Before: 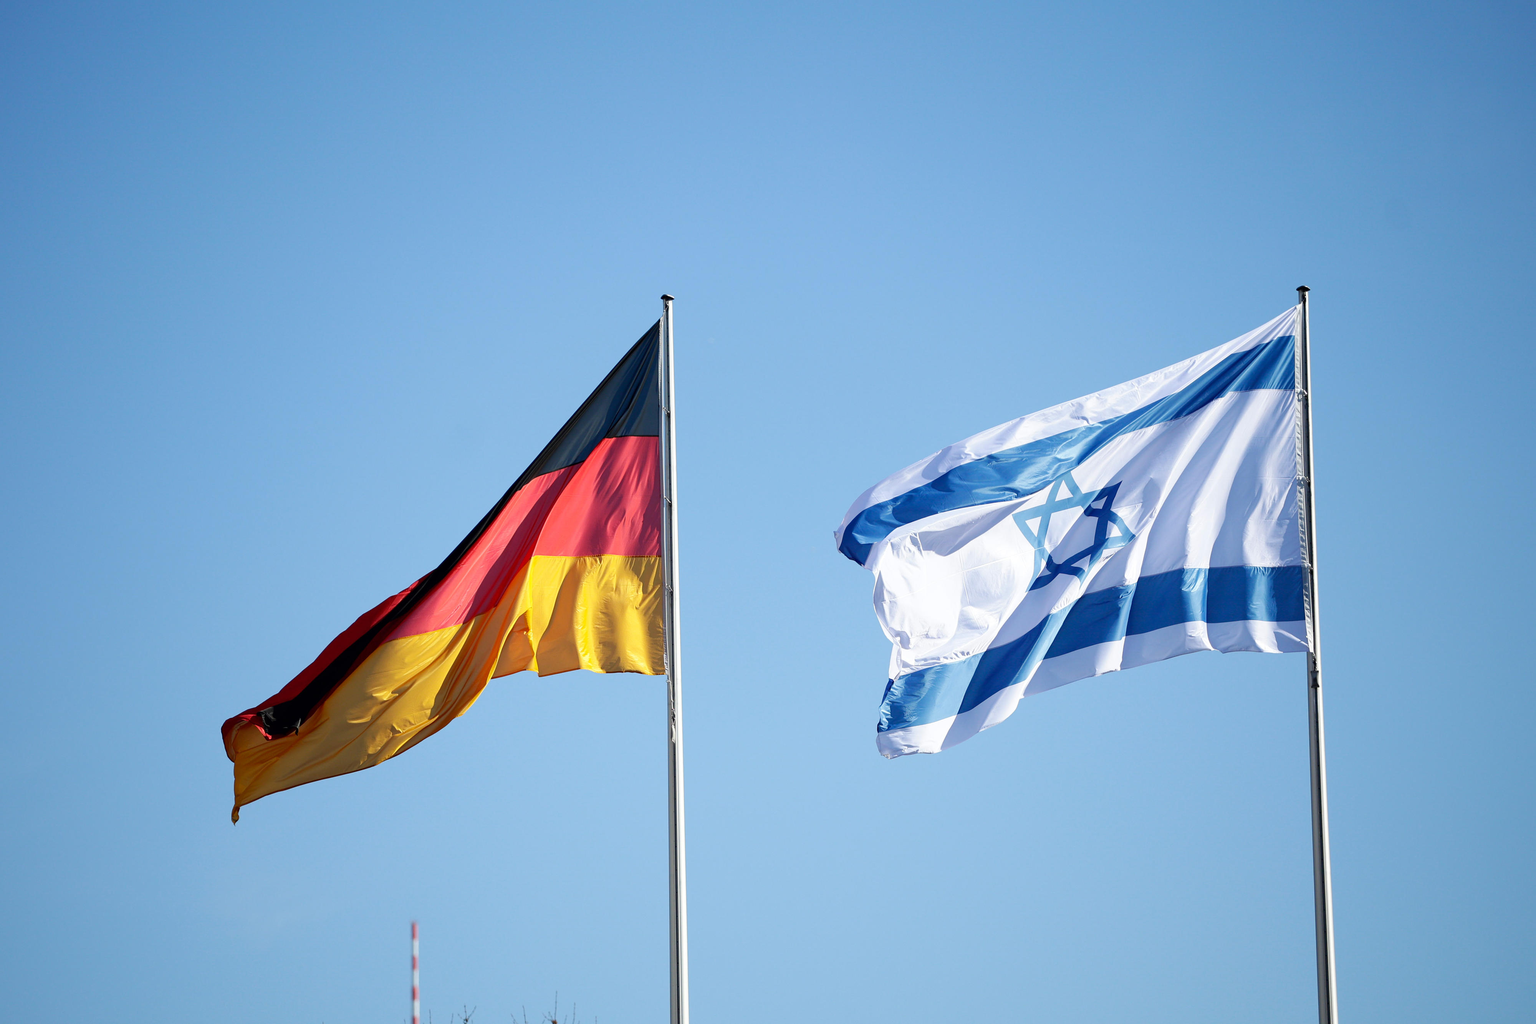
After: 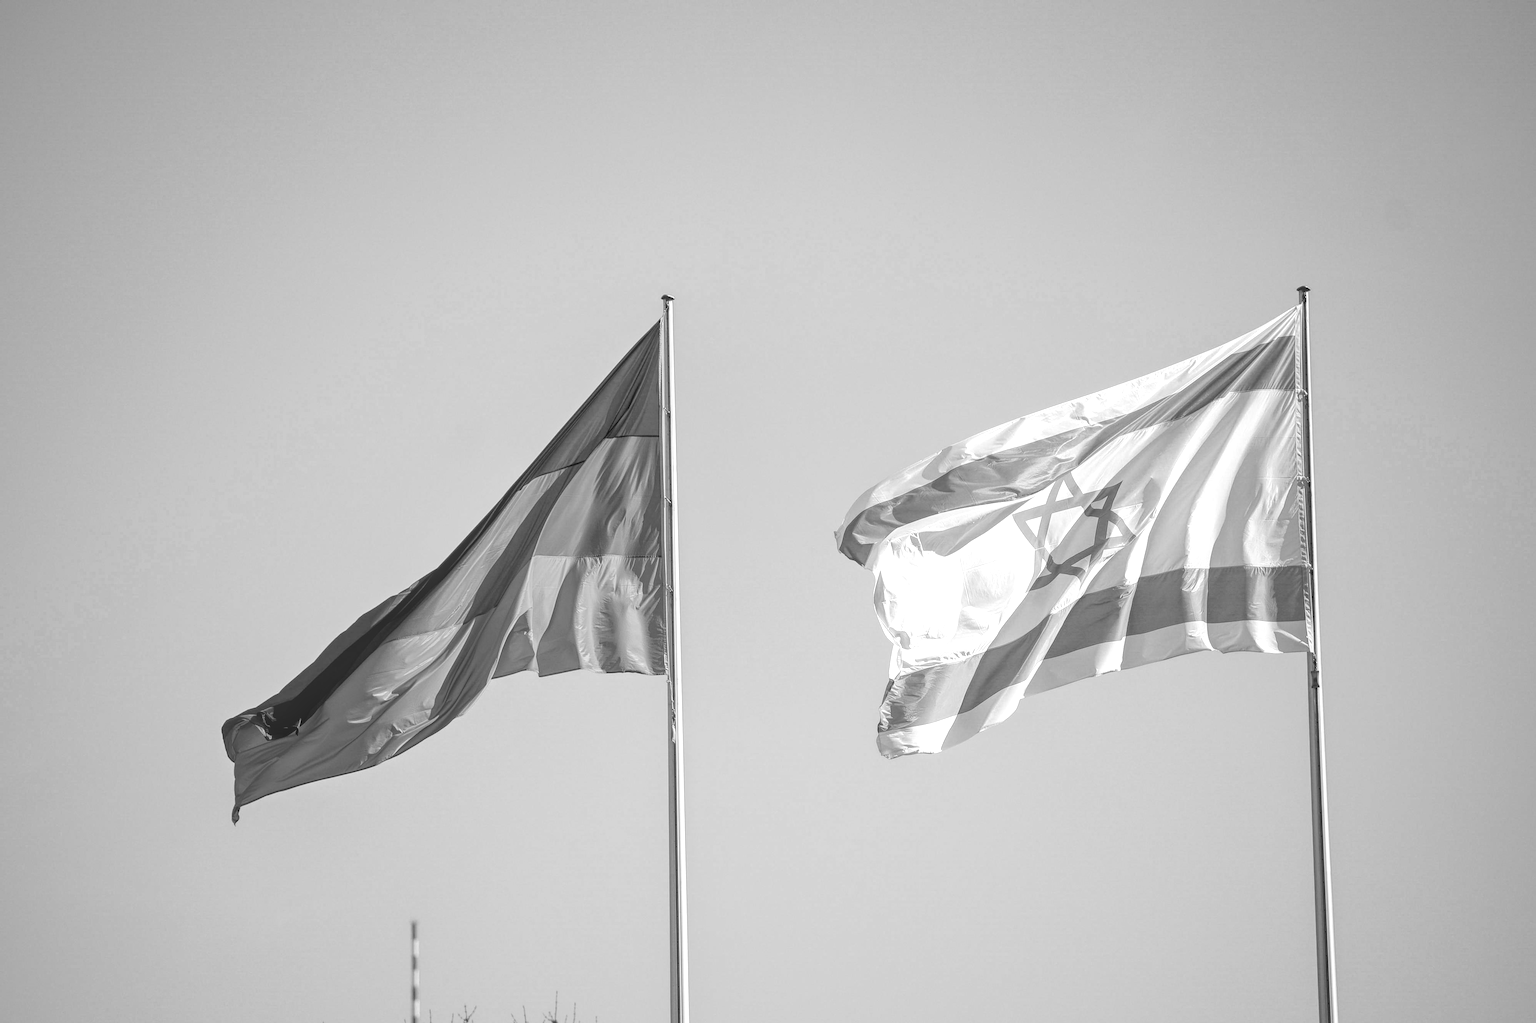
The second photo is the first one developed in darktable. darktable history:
local contrast: highlights 67%, shadows 32%, detail 166%, midtone range 0.2
color calibration: output gray [0.253, 0.26, 0.487, 0], illuminant custom, x 0.388, y 0.387, temperature 3811.35 K
